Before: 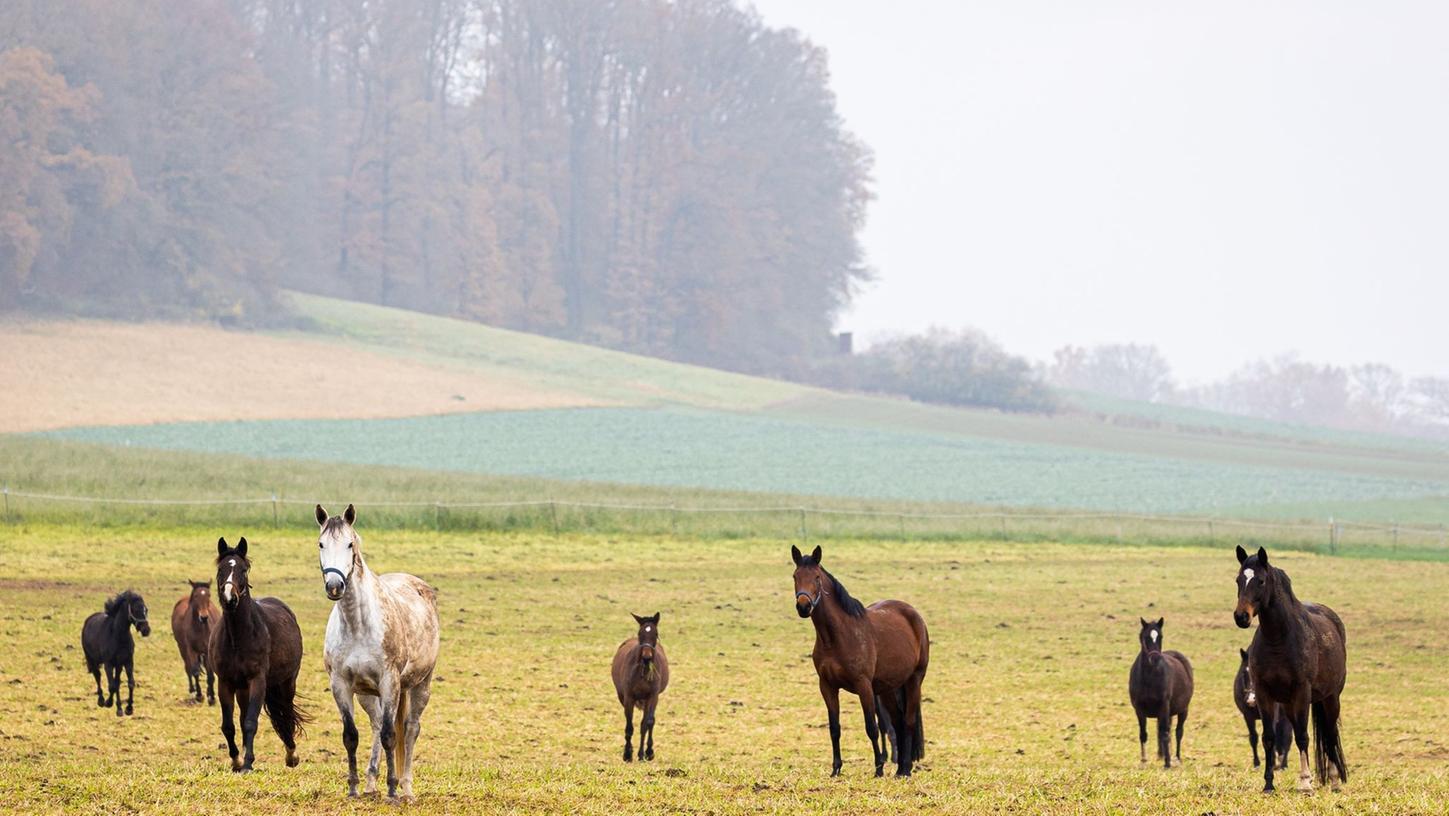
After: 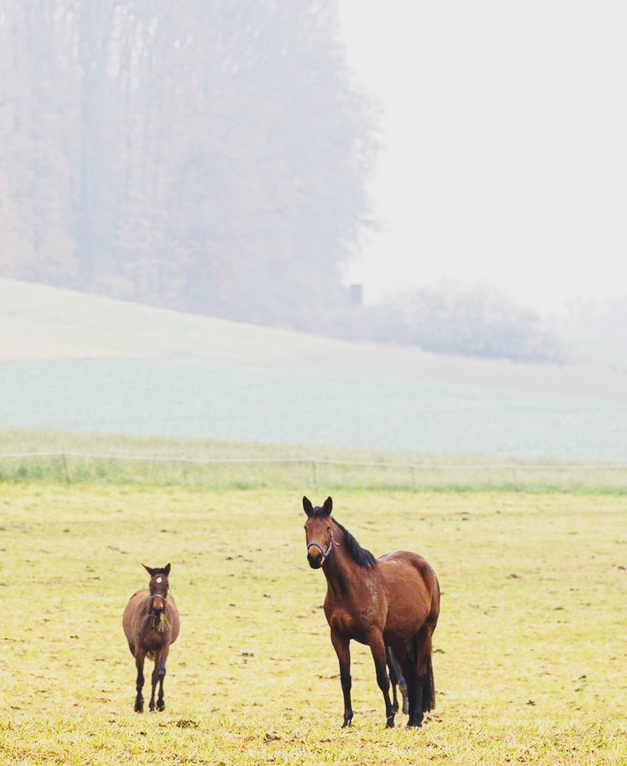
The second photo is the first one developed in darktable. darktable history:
base curve: curves: ch0 [(0, 0) (0.028, 0.03) (0.121, 0.232) (0.46, 0.748) (0.859, 0.968) (1, 1)], preserve colors none
contrast brightness saturation: contrast -0.144, brightness 0.051, saturation -0.136
crop: left 33.78%, top 6.072%, right 22.882%
